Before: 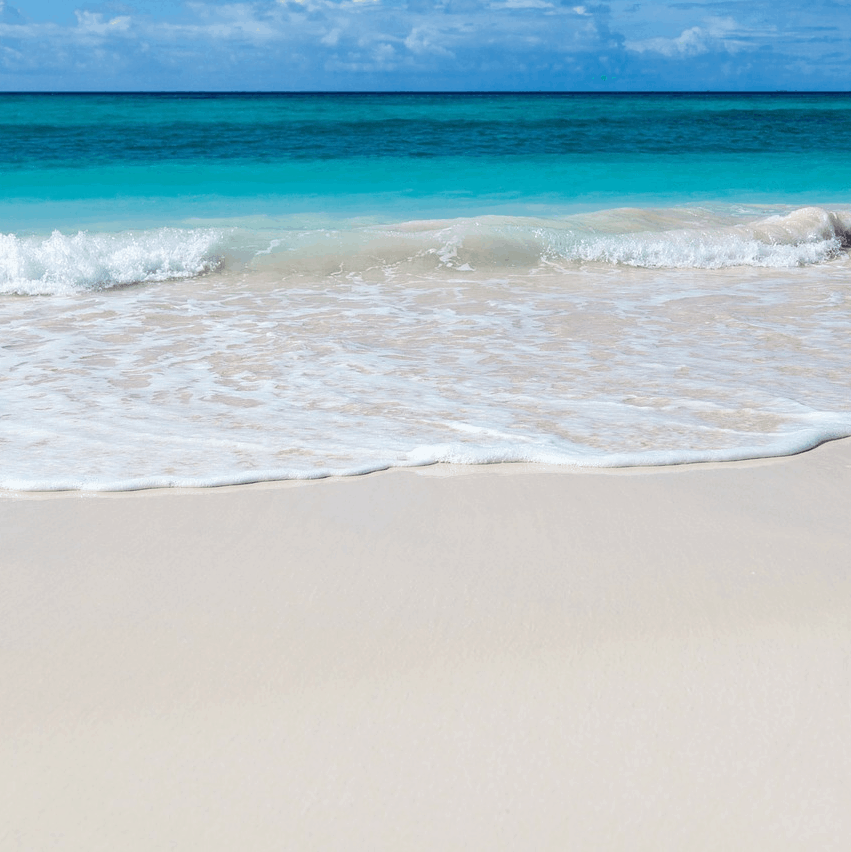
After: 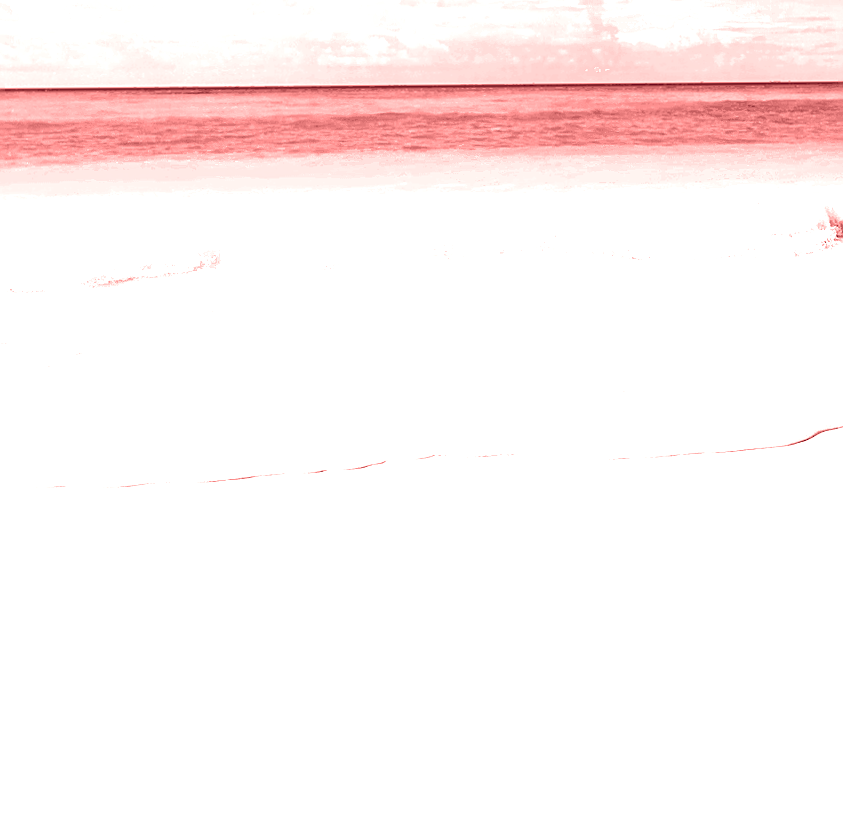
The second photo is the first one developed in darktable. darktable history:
sharpen: on, module defaults
colorize: saturation 60%, source mix 100%
color calibration: x 0.396, y 0.386, temperature 3669 K
exposure: black level correction 0, exposure 1.2 EV, compensate exposure bias true, compensate highlight preservation false
rotate and perspective: rotation -0.45°, automatic cropping original format, crop left 0.008, crop right 0.992, crop top 0.012, crop bottom 0.988
color correction: highlights a* -0.95, highlights b* 4.5, shadows a* 3.55
color balance: lift [1, 1.001, 0.999, 1.001], gamma [1, 1.004, 1.007, 0.993], gain [1, 0.991, 0.987, 1.013], contrast 7.5%, contrast fulcrum 10%, output saturation 115%
